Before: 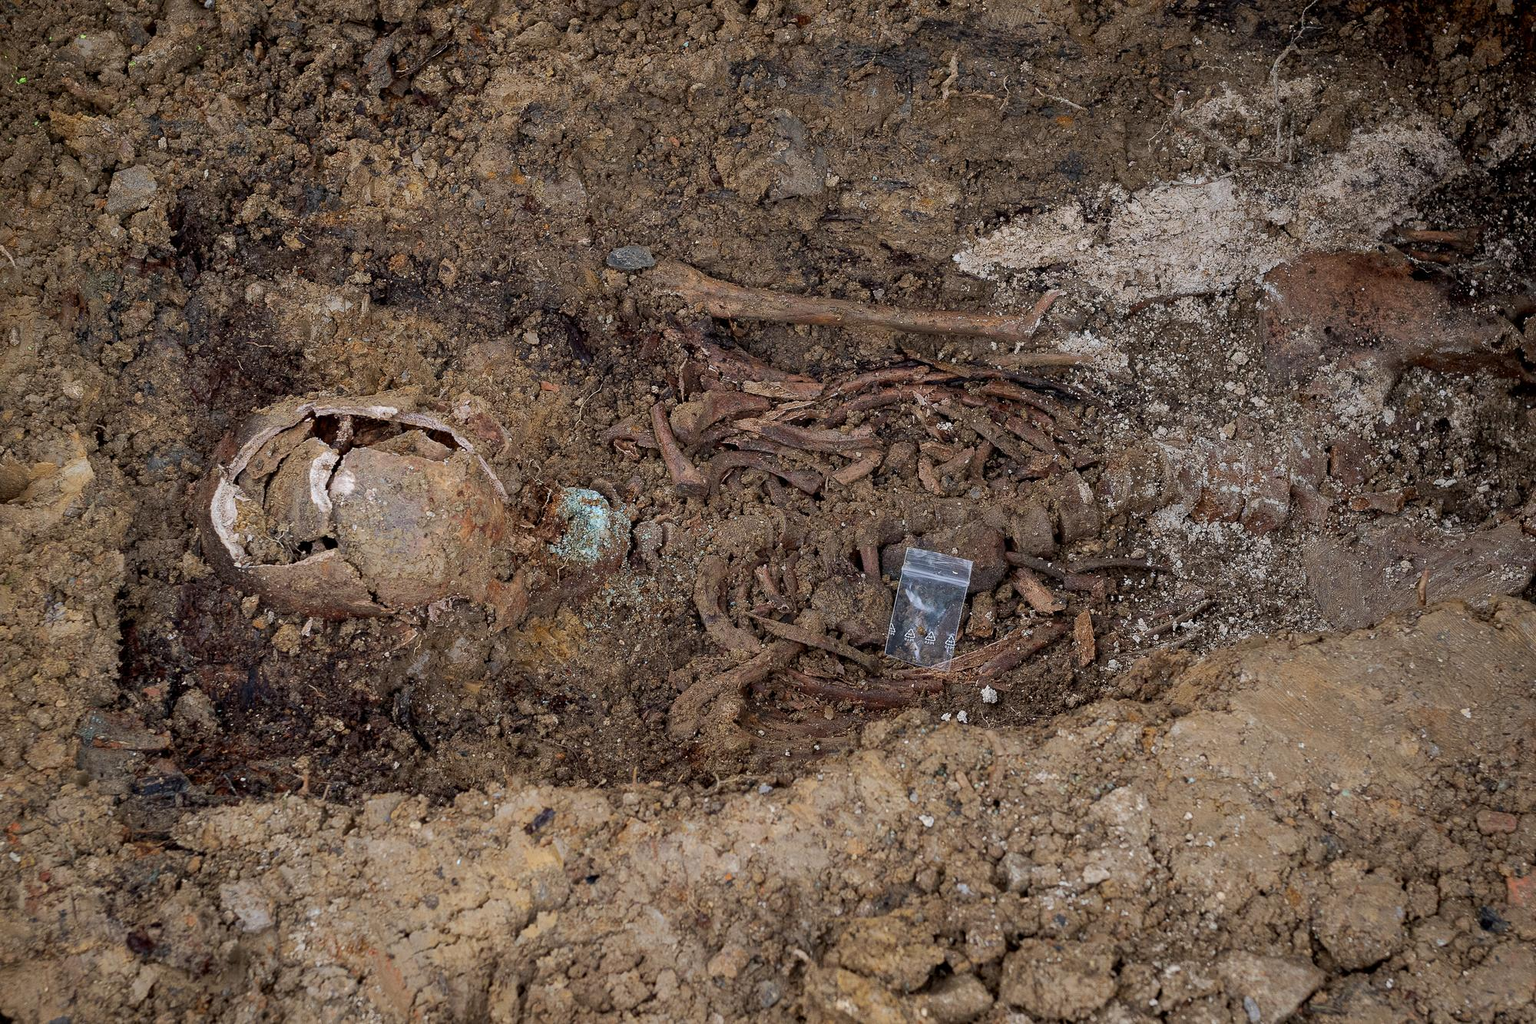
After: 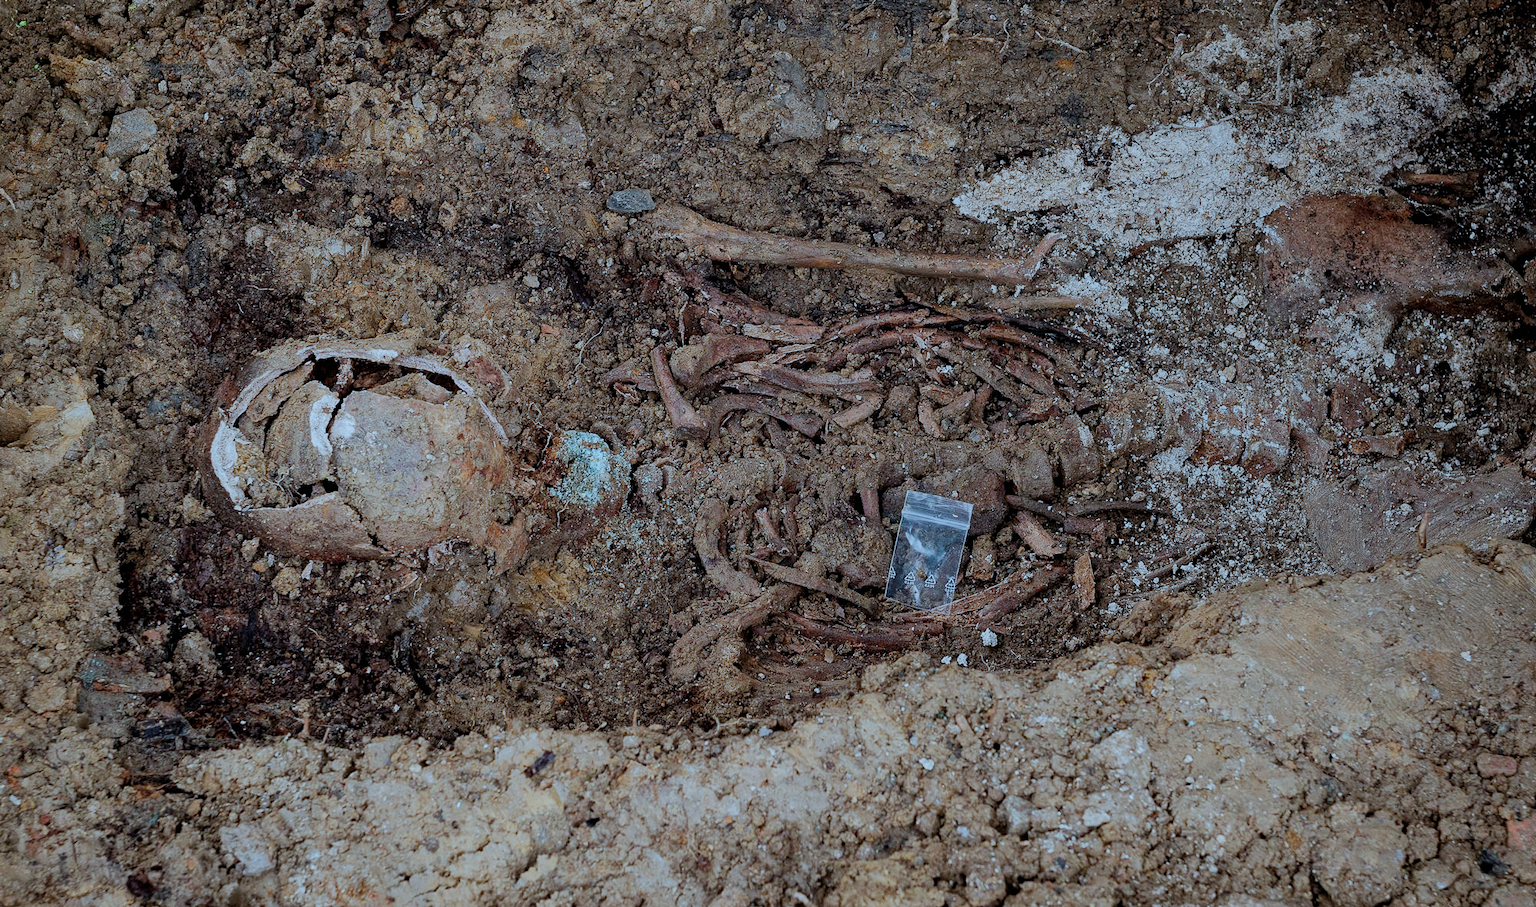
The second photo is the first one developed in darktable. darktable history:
color correction: highlights a* -9.82, highlights b* -21.93
exposure: exposure 0.128 EV, compensate highlight preservation false
filmic rgb: black relative exposure -8.49 EV, white relative exposure 5.57 EV, threshold 5.94 EV, hardness 3.39, contrast 1.015, add noise in highlights 0.001, preserve chrominance no, color science v3 (2019), use custom middle-gray values true, contrast in highlights soft, enable highlight reconstruction true
crop and rotate: top 5.595%, bottom 5.733%
